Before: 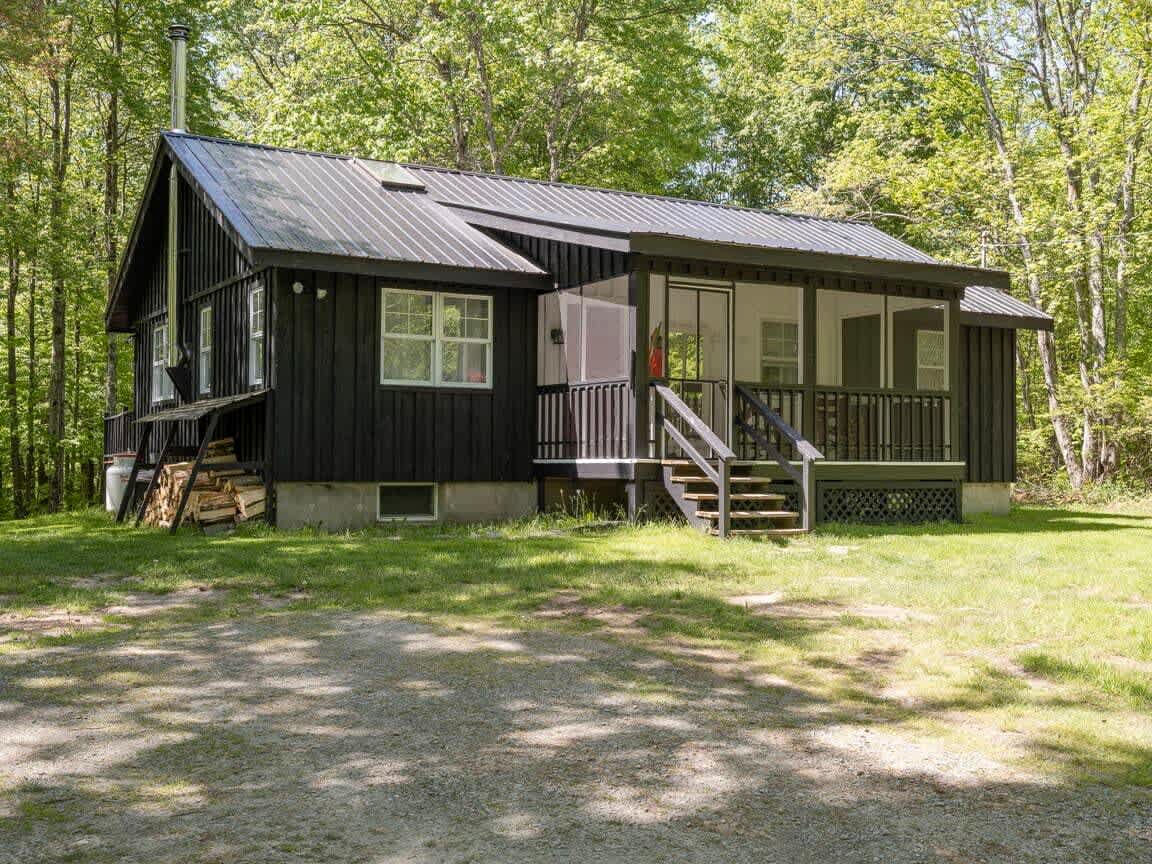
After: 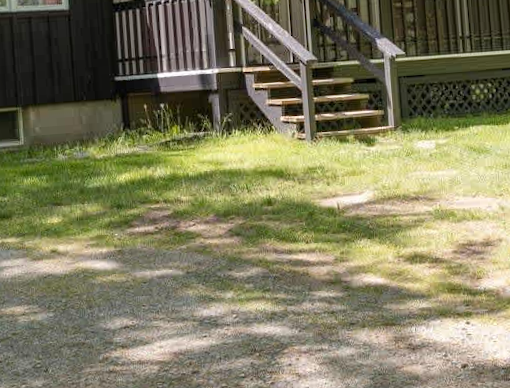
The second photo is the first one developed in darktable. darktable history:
rotate and perspective: rotation -4.25°, automatic cropping off
crop: left 37.221%, top 45.169%, right 20.63%, bottom 13.777%
